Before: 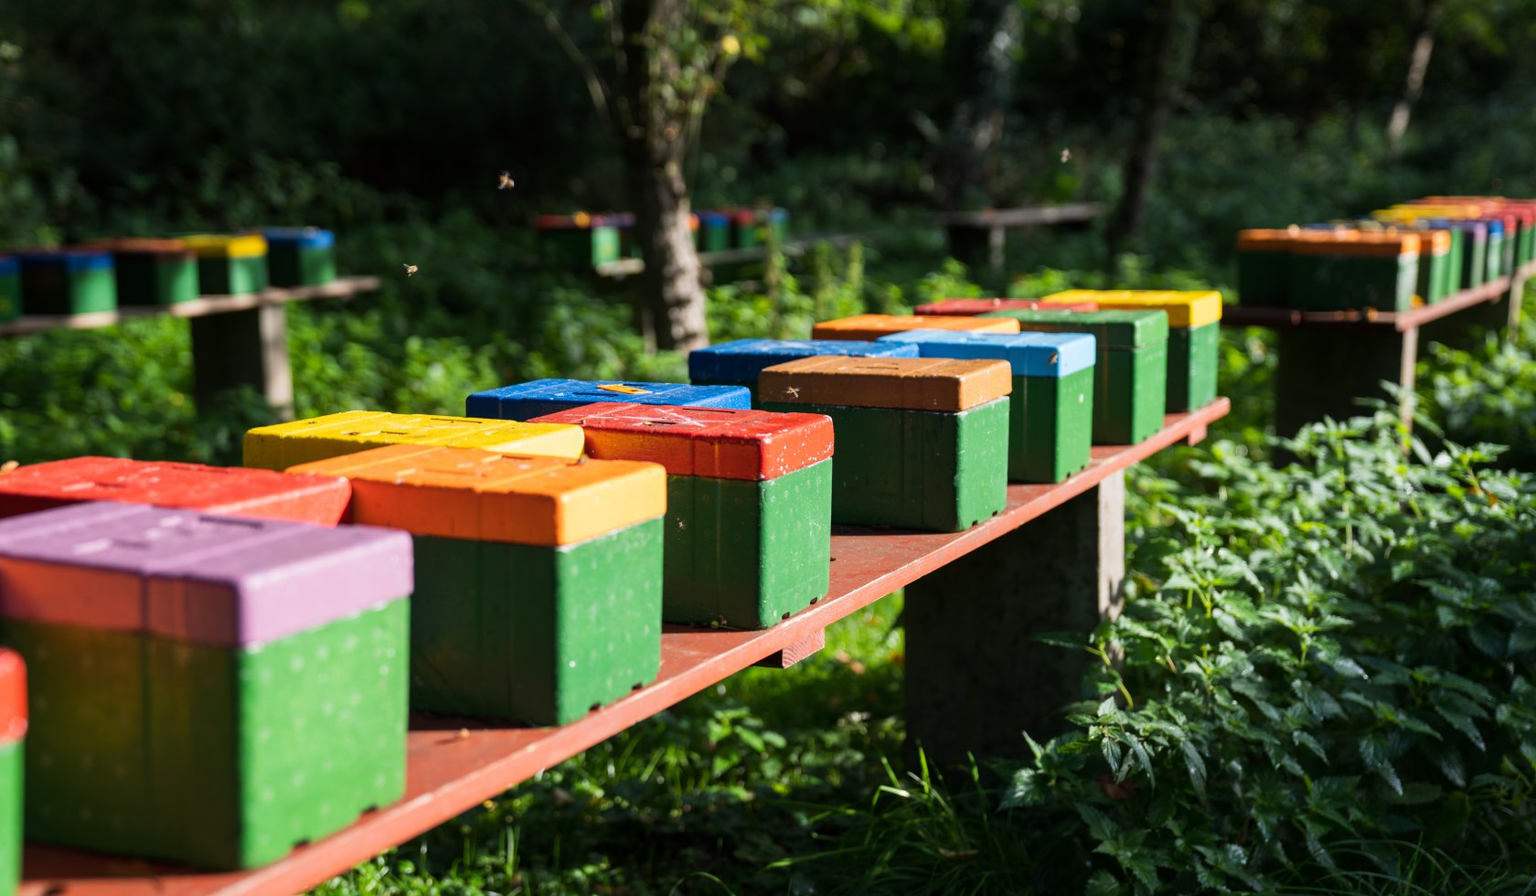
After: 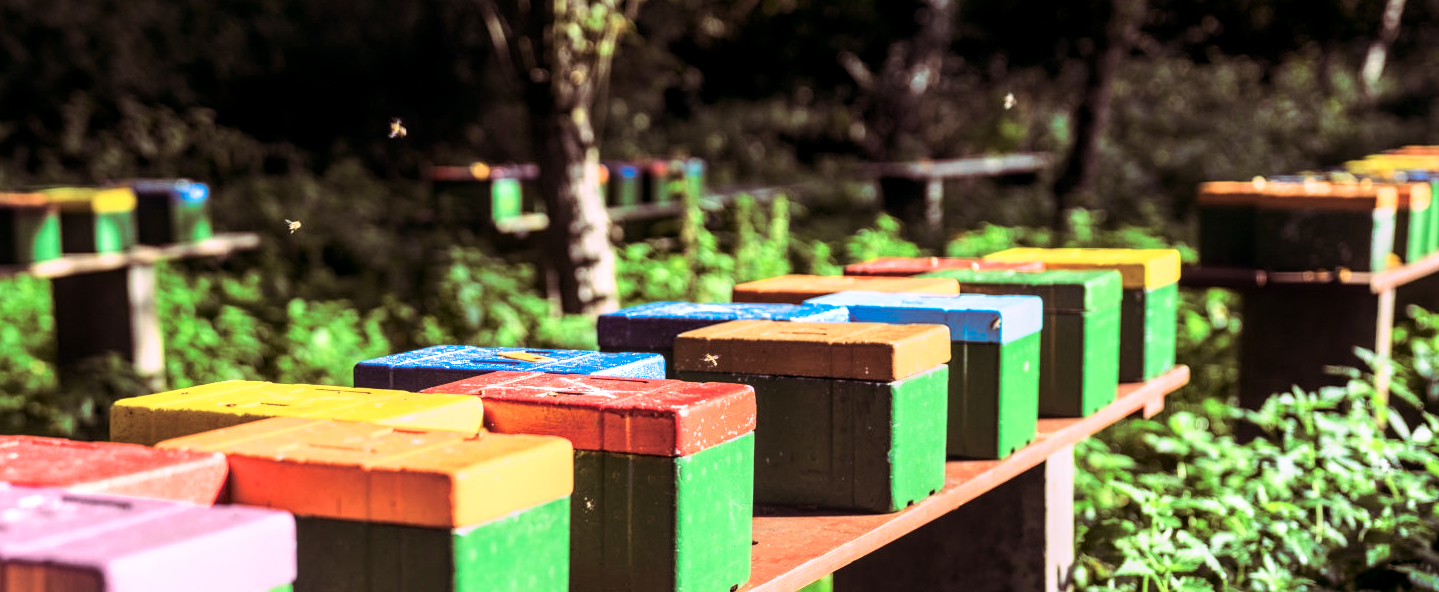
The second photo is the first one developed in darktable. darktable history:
tone curve: curves: ch0 [(0, 0) (0.035, 0.017) (0.131, 0.108) (0.279, 0.279) (0.476, 0.554) (0.617, 0.693) (0.704, 0.77) (0.801, 0.854) (0.895, 0.927) (1, 0.976)]; ch1 [(0, 0) (0.318, 0.278) (0.444, 0.427) (0.493, 0.488) (0.508, 0.502) (0.534, 0.526) (0.562, 0.555) (0.645, 0.648) (0.746, 0.764) (1, 1)]; ch2 [(0, 0) (0.316, 0.292) (0.381, 0.37) (0.423, 0.448) (0.476, 0.482) (0.502, 0.495) (0.522, 0.518) (0.533, 0.532) (0.593, 0.622) (0.634, 0.663) (0.7, 0.7) (0.861, 0.808) (1, 0.951)], color space Lab, independent channels, preserve colors none
base curve: curves: ch0 [(0, 0) (0.557, 0.834) (1, 1)]
crop and rotate: left 9.345%, top 7.22%, right 4.982%, bottom 32.331%
local contrast: highlights 61%, detail 143%, midtone range 0.428
split-toning: highlights › hue 298.8°, highlights › saturation 0.73, compress 41.76%
